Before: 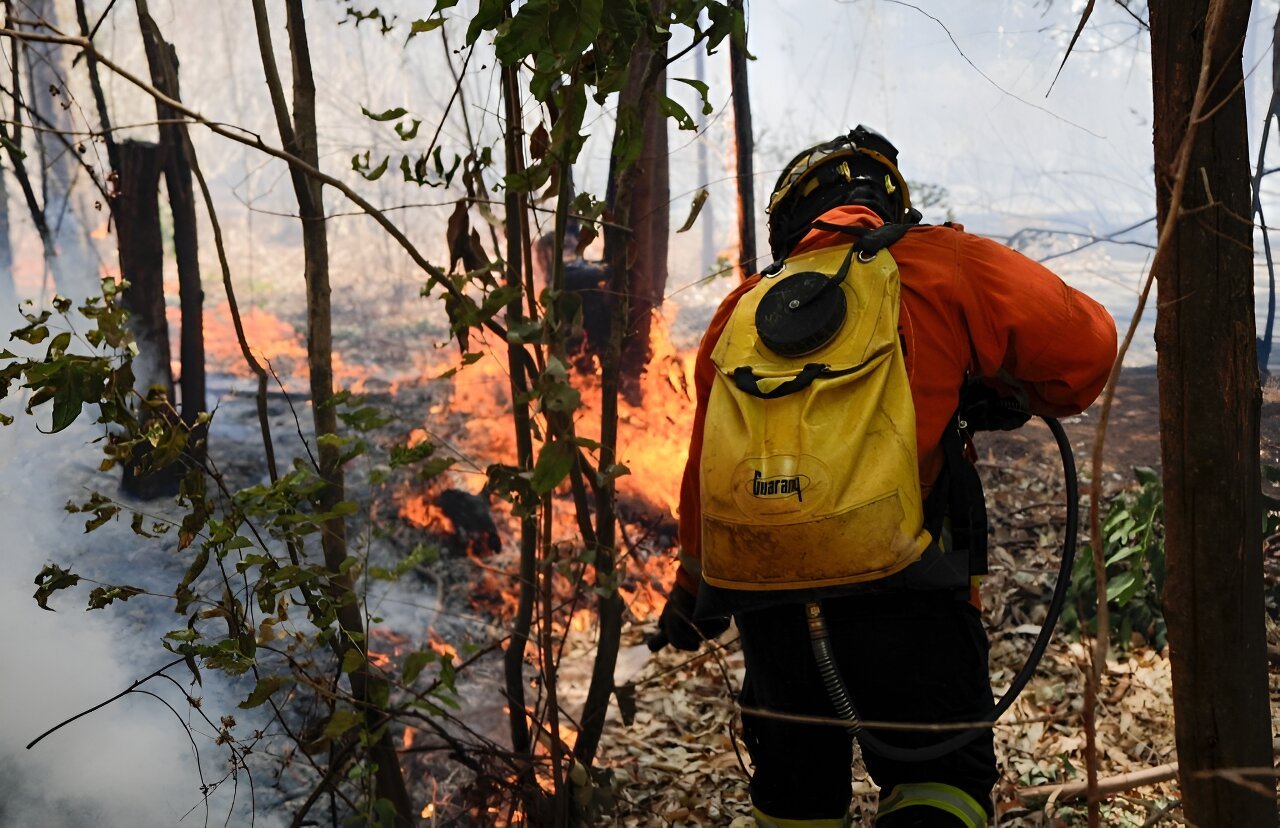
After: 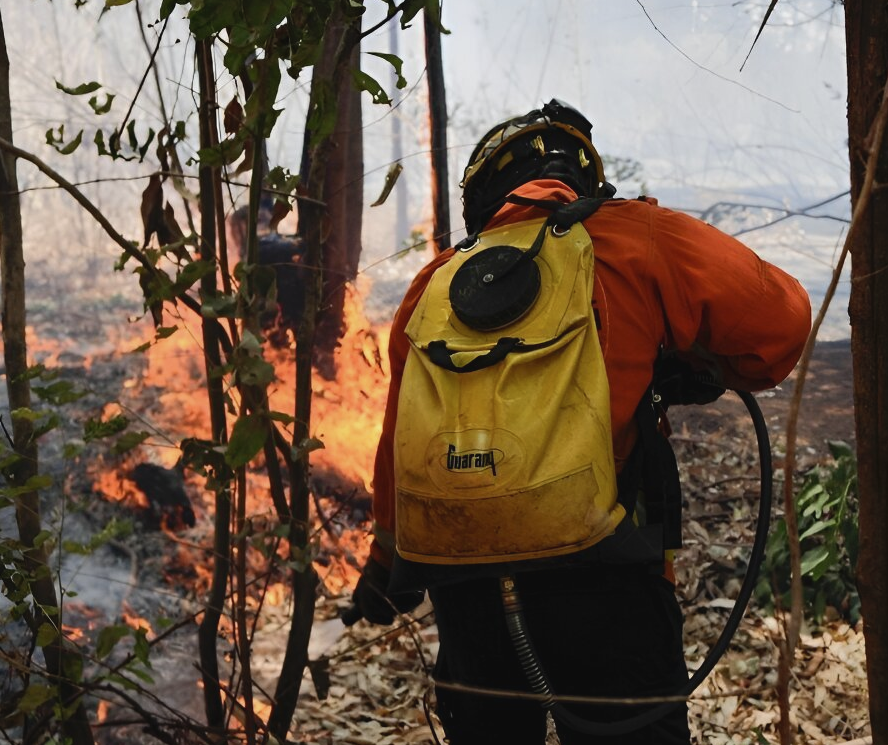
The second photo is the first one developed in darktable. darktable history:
crop and rotate: left 23.979%, top 3.145%, right 6.634%, bottom 6.854%
contrast brightness saturation: contrast -0.08, brightness -0.035, saturation -0.114
